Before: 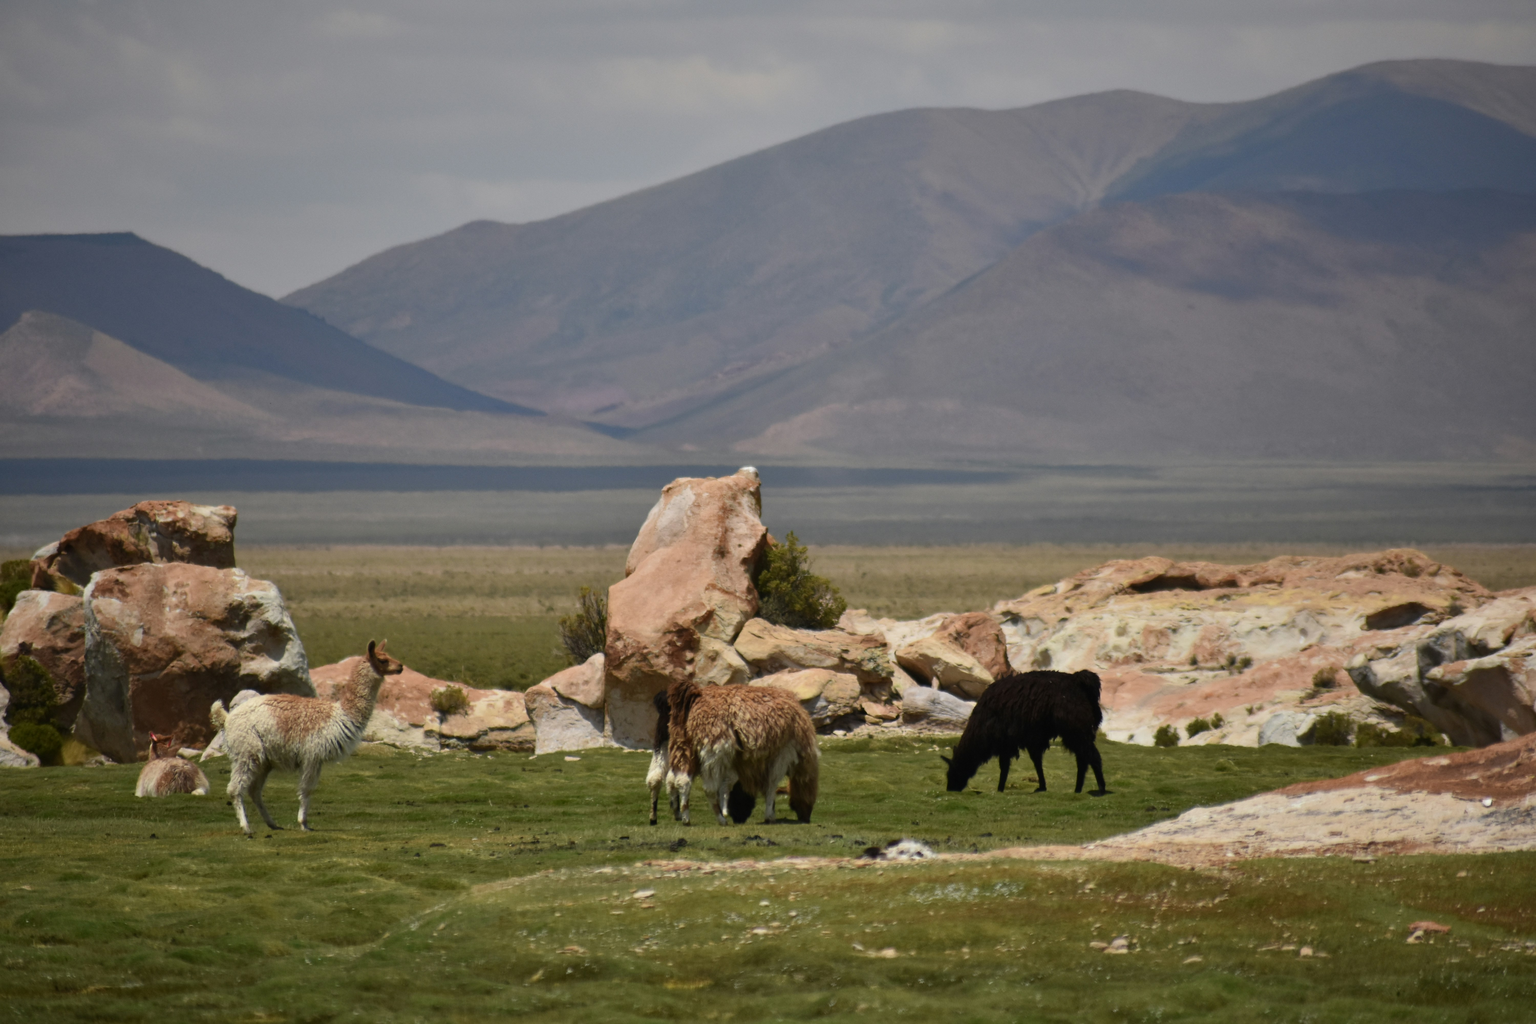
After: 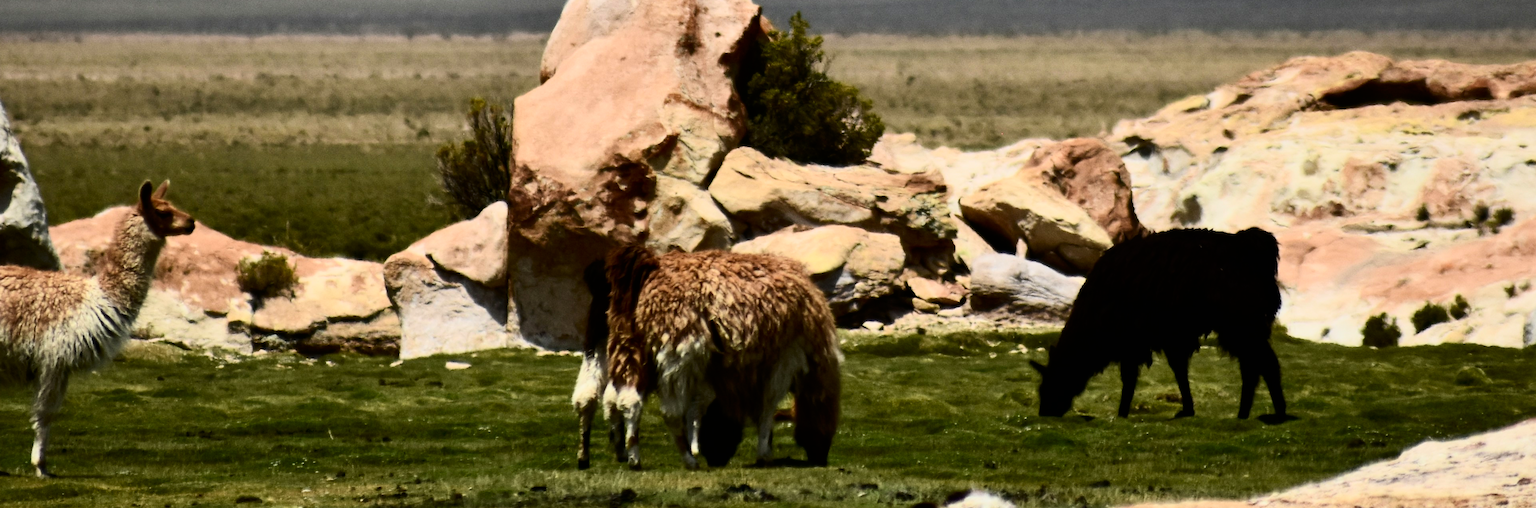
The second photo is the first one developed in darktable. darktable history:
filmic rgb: black relative exposure -11.88 EV, white relative exposure 5.43 EV, threshold 3 EV, hardness 4.49, latitude 50%, contrast 1.14, color science v5 (2021), contrast in shadows safe, contrast in highlights safe, enable highlight reconstruction true
contrast brightness saturation: contrast 0.4, brightness 0.05, saturation 0.25
rgb levels: preserve colors max RGB
crop: left 18.091%, top 51.13%, right 17.525%, bottom 16.85%
